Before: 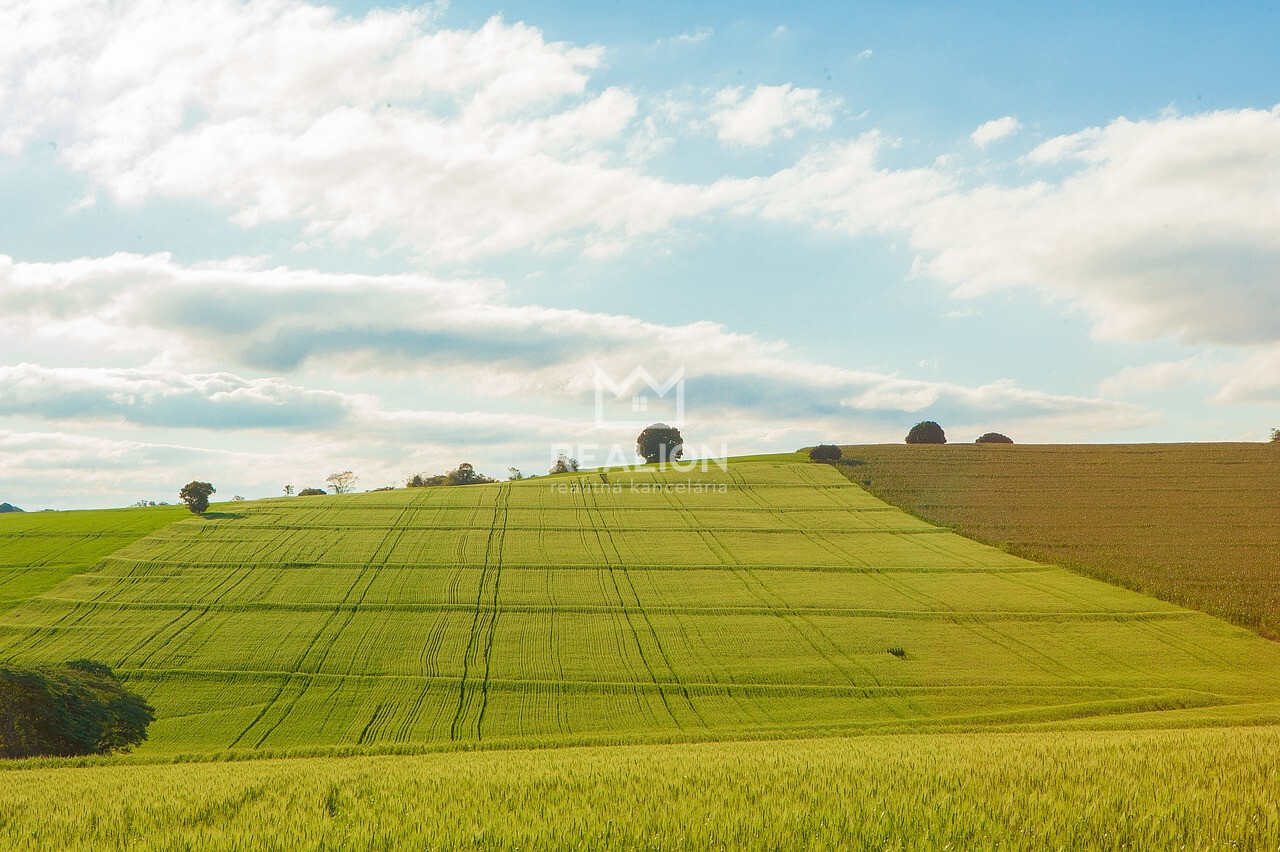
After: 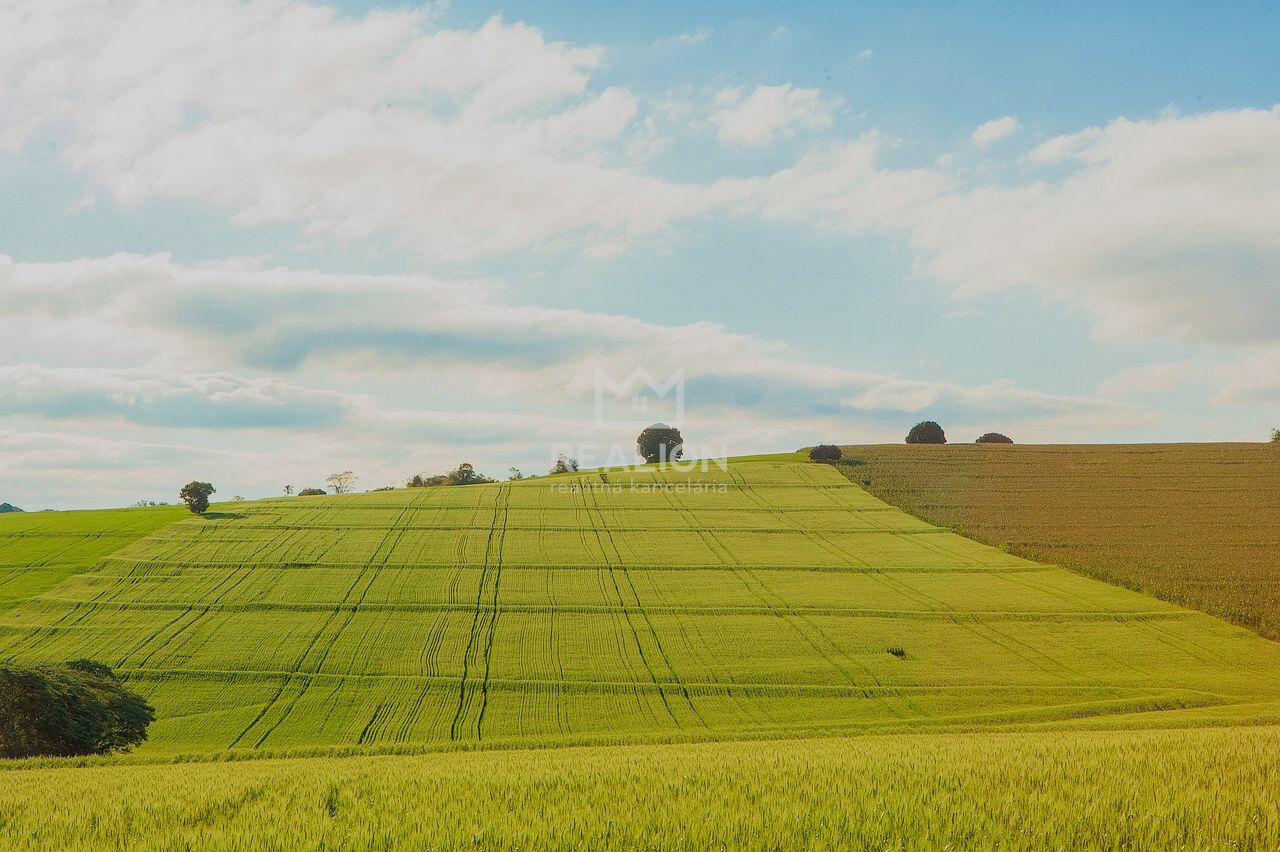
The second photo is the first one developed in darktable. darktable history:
filmic rgb: black relative exposure -7.65 EV, white relative exposure 4.56 EV, hardness 3.61, color science v6 (2022), iterations of high-quality reconstruction 10
